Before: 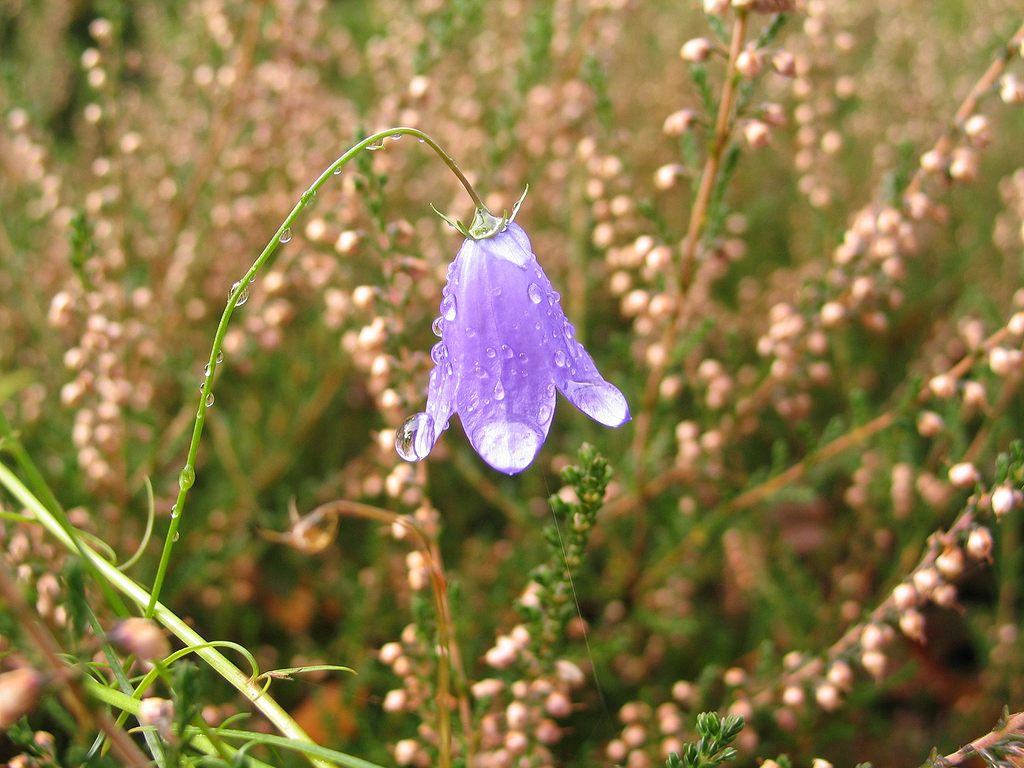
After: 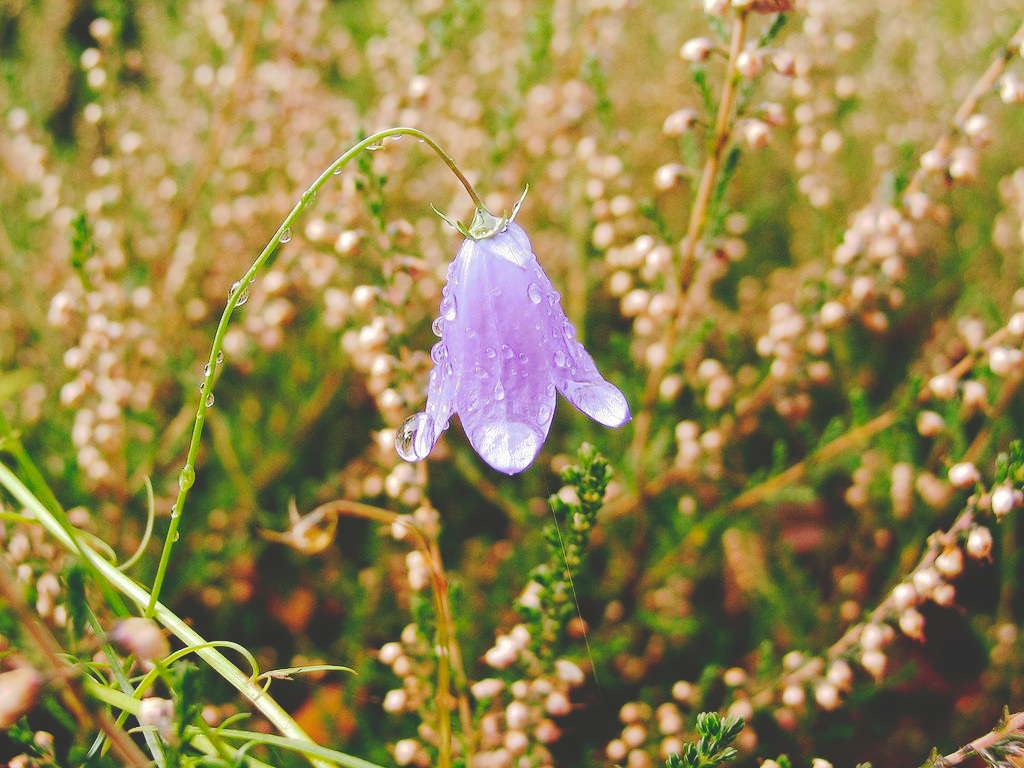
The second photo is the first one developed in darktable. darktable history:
tone curve: curves: ch0 [(0, 0) (0.003, 0.198) (0.011, 0.198) (0.025, 0.198) (0.044, 0.198) (0.069, 0.201) (0.1, 0.202) (0.136, 0.207) (0.177, 0.212) (0.224, 0.222) (0.277, 0.27) (0.335, 0.332) (0.399, 0.422) (0.468, 0.542) (0.543, 0.626) (0.623, 0.698) (0.709, 0.764) (0.801, 0.82) (0.898, 0.863) (1, 1)], preserve colors none
